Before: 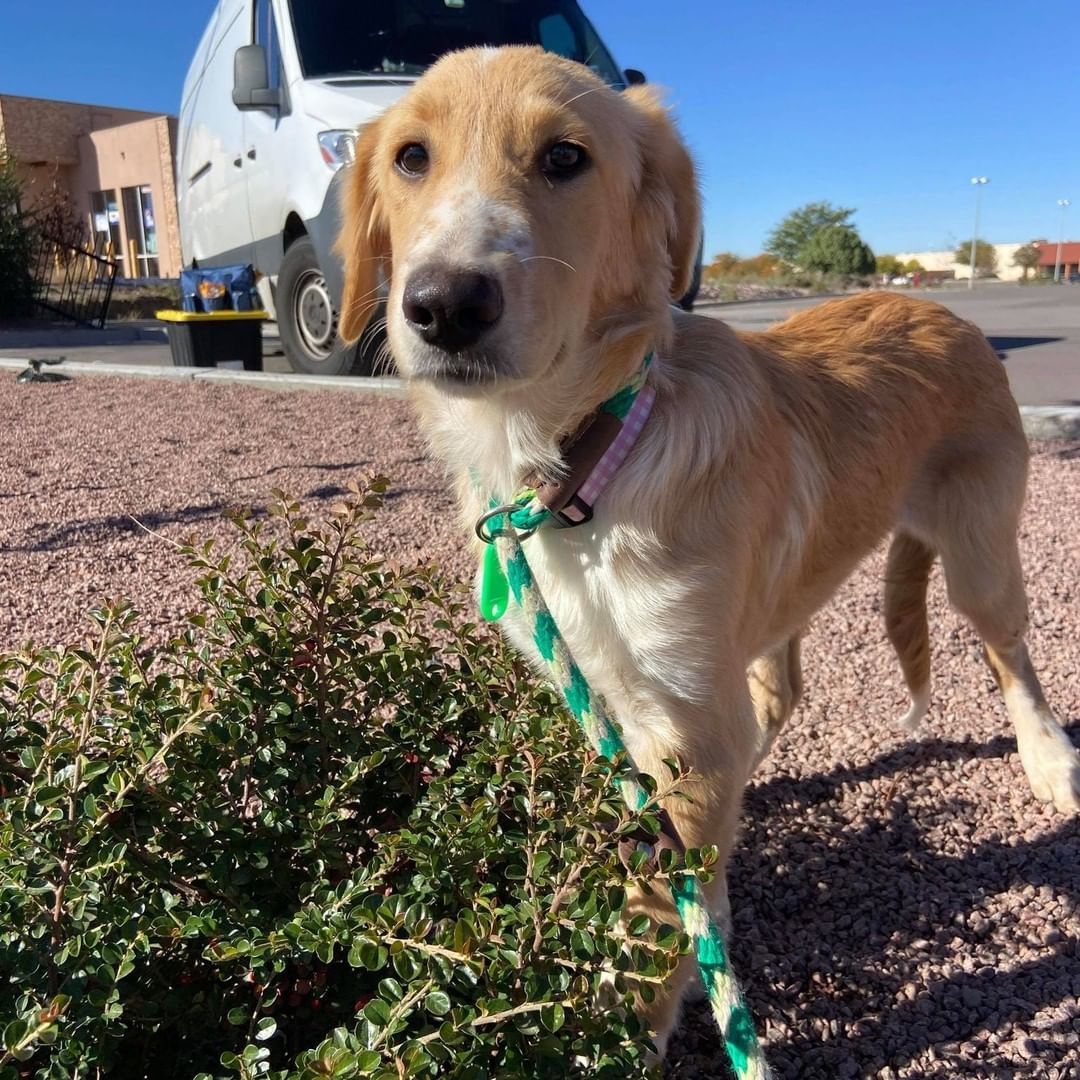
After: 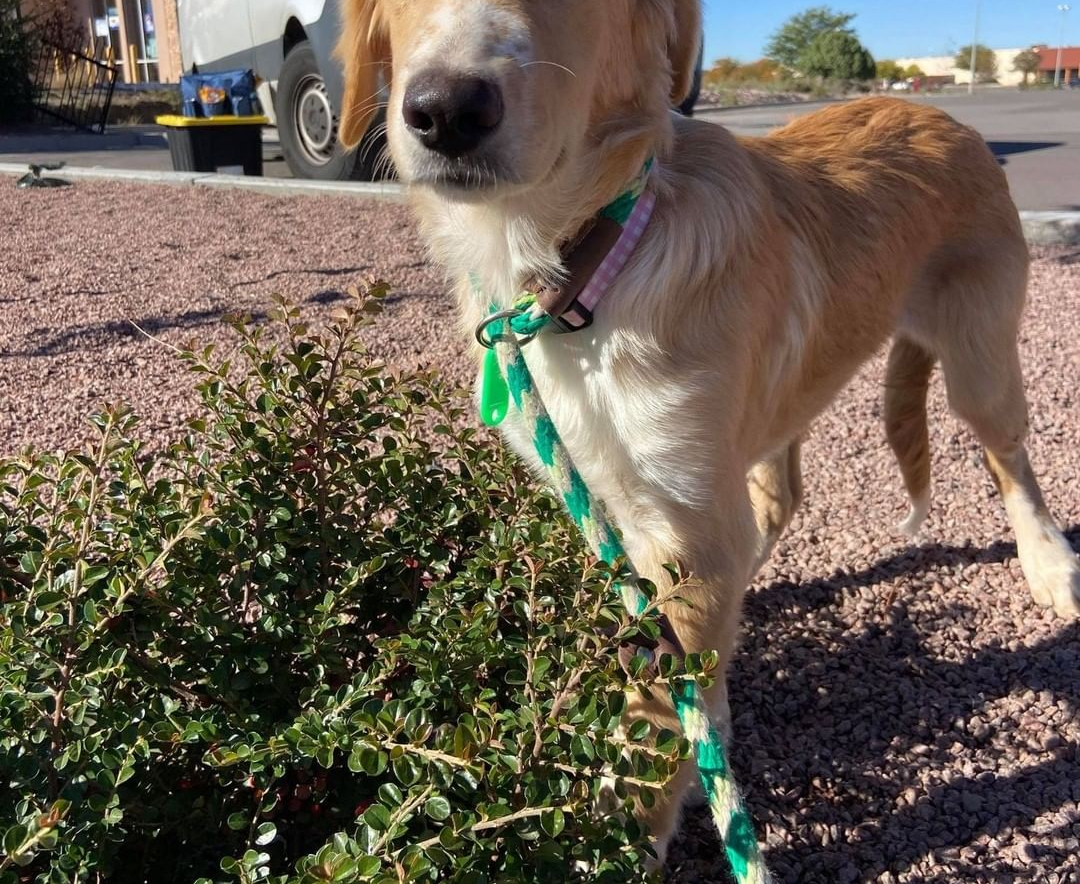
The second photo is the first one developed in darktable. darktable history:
crop and rotate: top 18.138%
